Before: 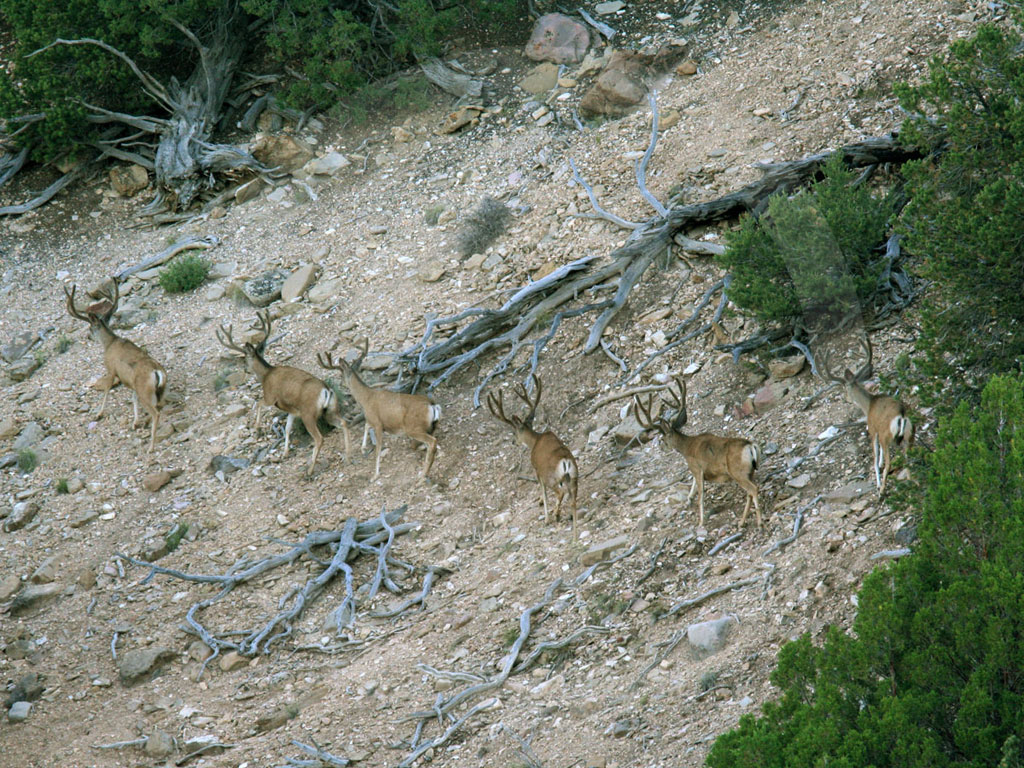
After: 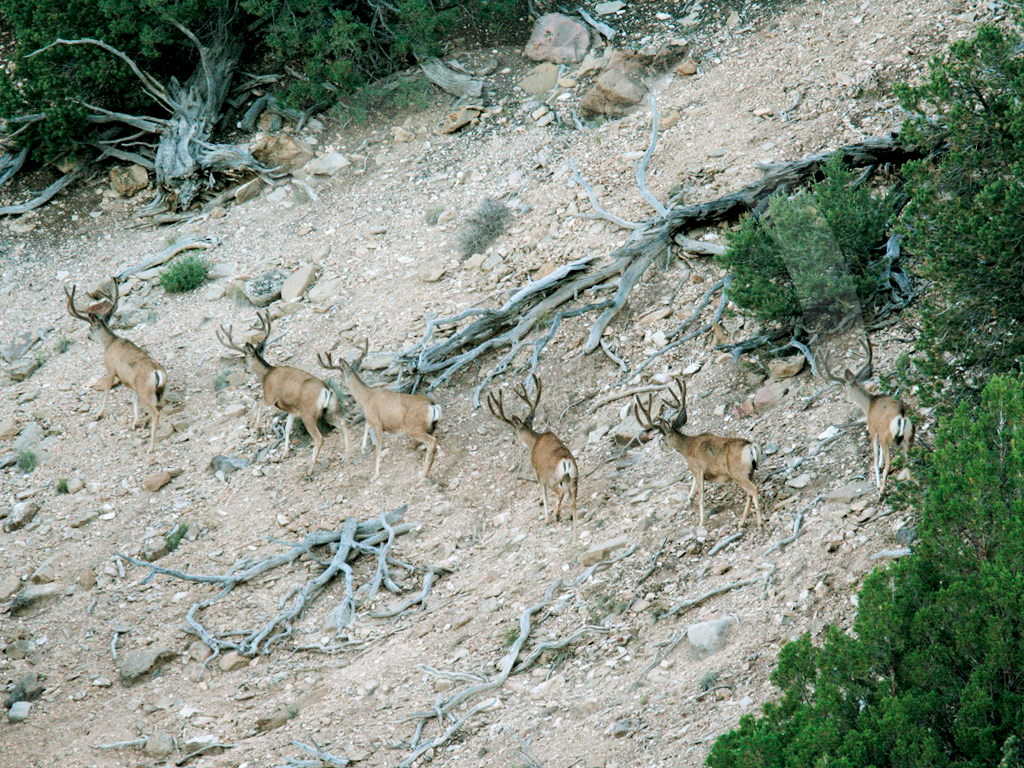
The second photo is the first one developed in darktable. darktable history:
tone curve: curves: ch0 [(0, 0) (0.003, 0.003) (0.011, 0.014) (0.025, 0.031) (0.044, 0.055) (0.069, 0.086) (0.1, 0.124) (0.136, 0.168) (0.177, 0.22) (0.224, 0.278) (0.277, 0.344) (0.335, 0.426) (0.399, 0.515) (0.468, 0.597) (0.543, 0.672) (0.623, 0.746) (0.709, 0.815) (0.801, 0.881) (0.898, 0.939) (1, 1)], preserve colors none
color look up table: target L [61.78, 42.8, 31.91, 100, 80.69, 61.46, 57.56, 50.79, 42.93, 44.91, 37.06, 26.64, 71.04, 58.9, 50.92, 49, 35.24, 25.32, 23.83, 8.1, 62.04, 47.07, 42.45, 26.98, 0 ×25], target a [-14.55, -28.26, -6.985, -0.001, 0.155, 20.01, 18.49, 34.58, -0.215, 42.44, 42.16, 12.09, -0.905, -0.454, 3.547, 41.11, -0.814, 18.34, 2.397, -0.042, -27.69, -25.74, -6.425, -0.549, 0 ×25], target b [43.59, 21.98, 15.91, 0.014, 0.748, 50.62, 12.64, 38.85, 0.069, 14.53, 21.59, 12.8, 0.042, -0.648, -18.36, -9.378, -32.7, -11.09, -32.78, 0.011, -4.415, -21.5, -19.85, -0.466, 0 ×25], num patches 24
